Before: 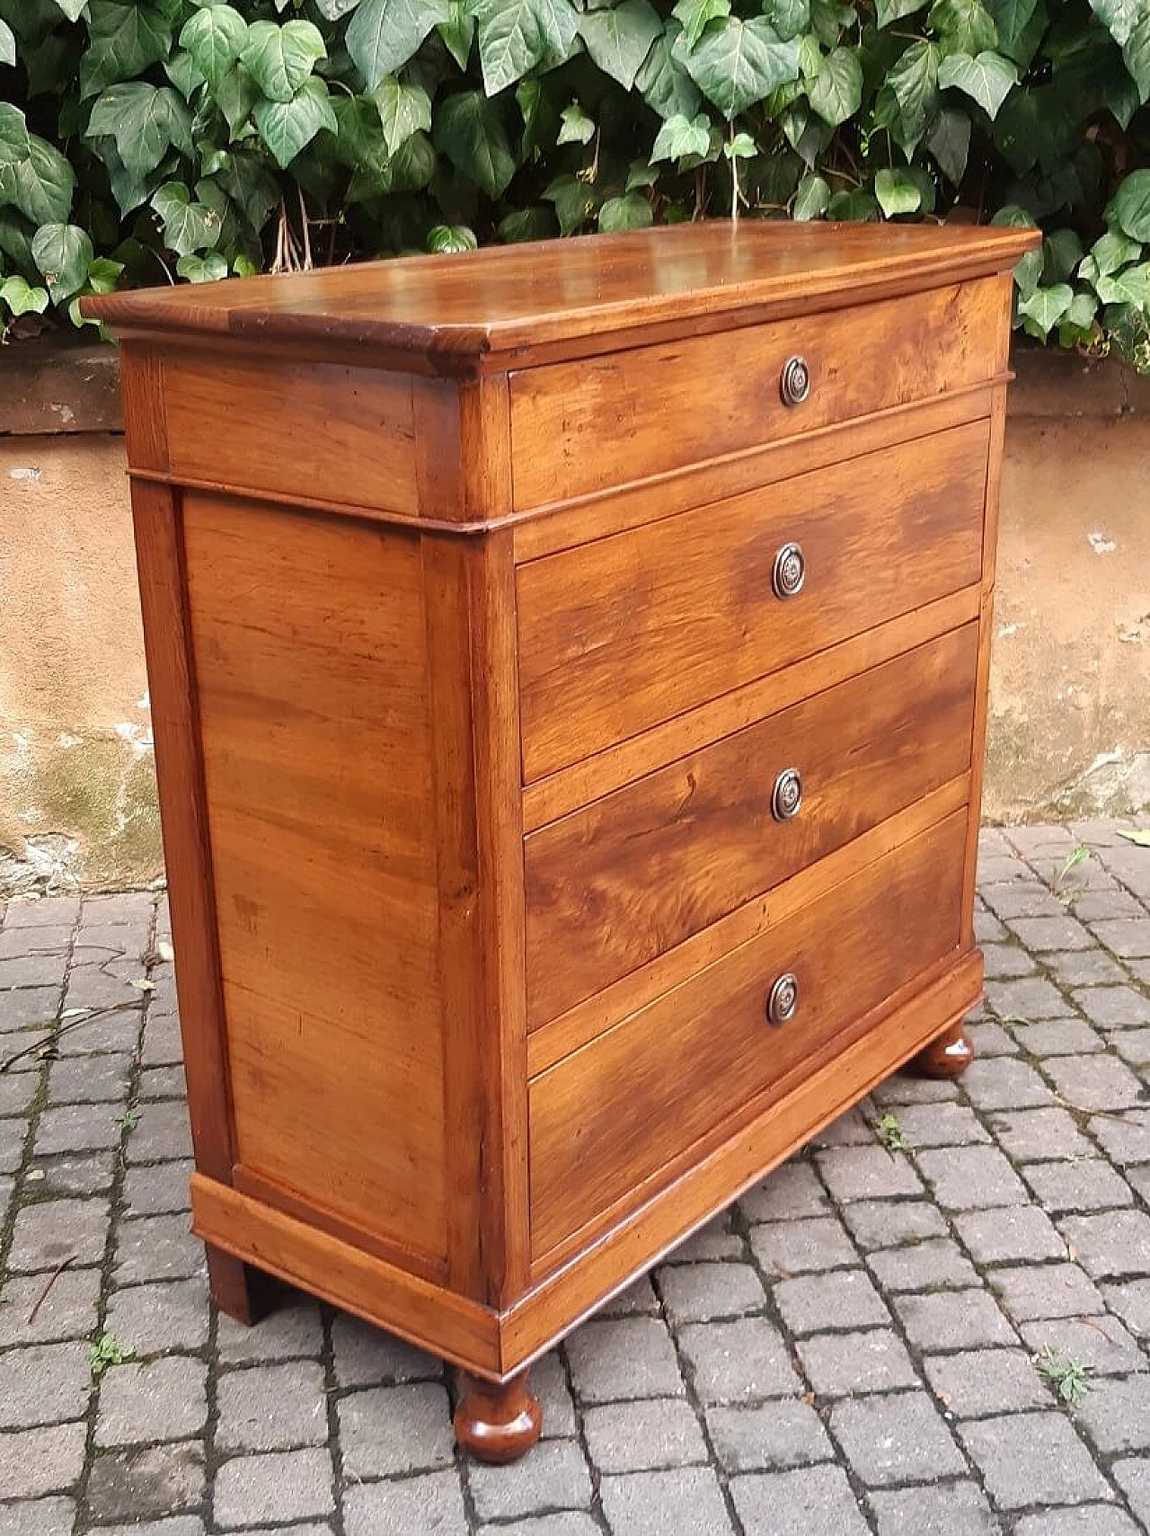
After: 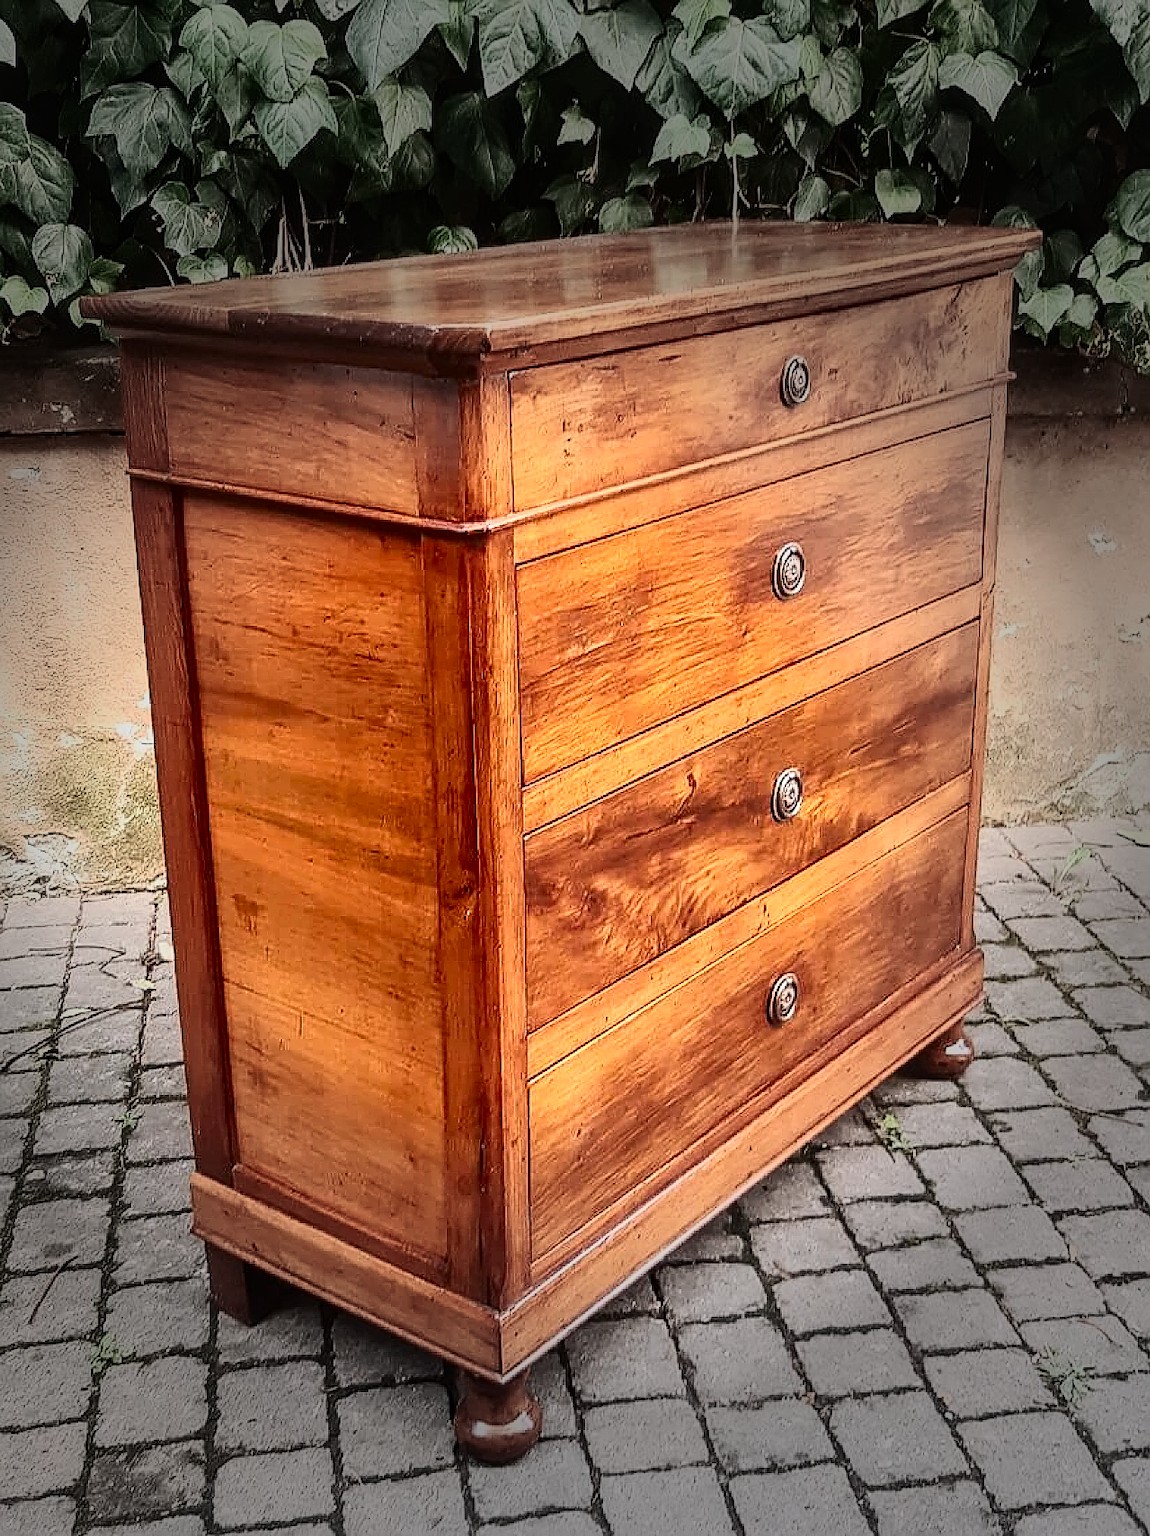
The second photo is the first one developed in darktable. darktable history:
local contrast: on, module defaults
contrast brightness saturation: contrast 0.398, brightness 0.115, saturation 0.214
vignetting: fall-off start 39.32%, fall-off radius 39.98%, brightness -0.701, center (-0.081, 0.069)
color balance rgb: perceptual saturation grading › global saturation 0.624%
sharpen: on, module defaults
